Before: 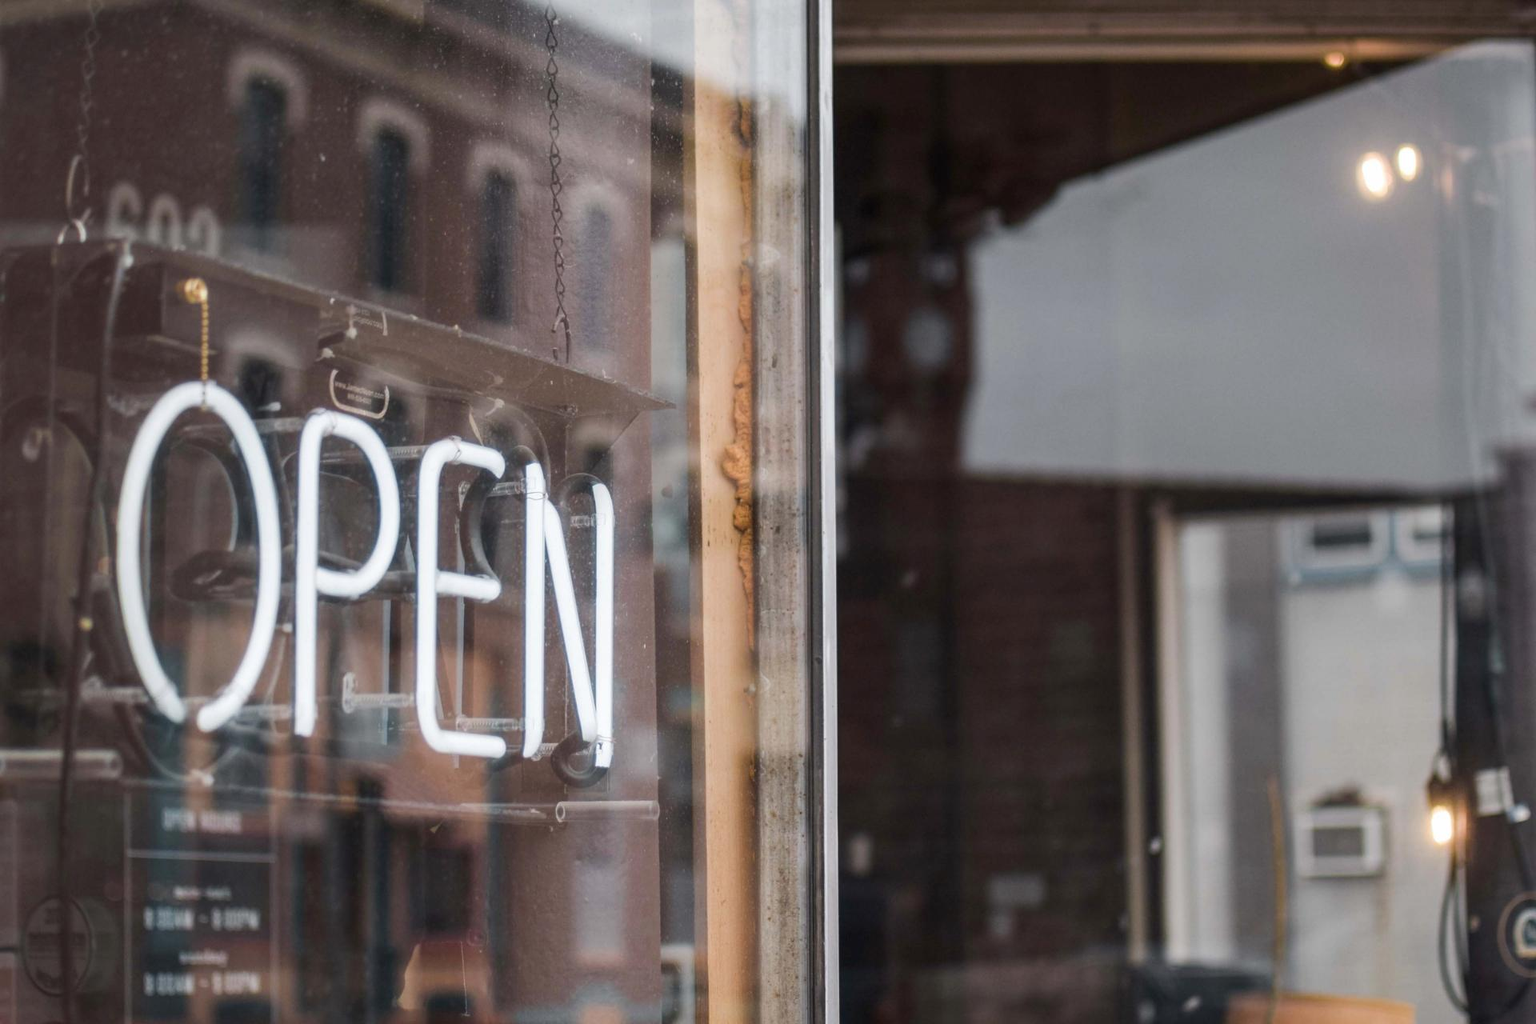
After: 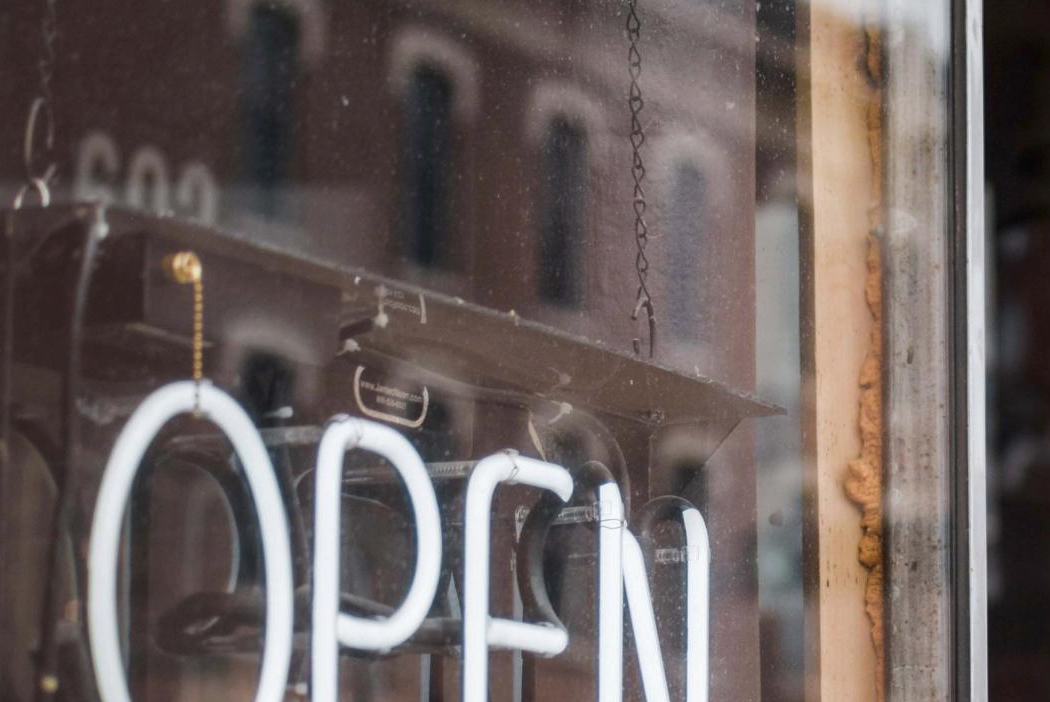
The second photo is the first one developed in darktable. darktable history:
contrast brightness saturation: contrast 0.03, brightness -0.04
crop and rotate: left 3.047%, top 7.509%, right 42.236%, bottom 37.598%
